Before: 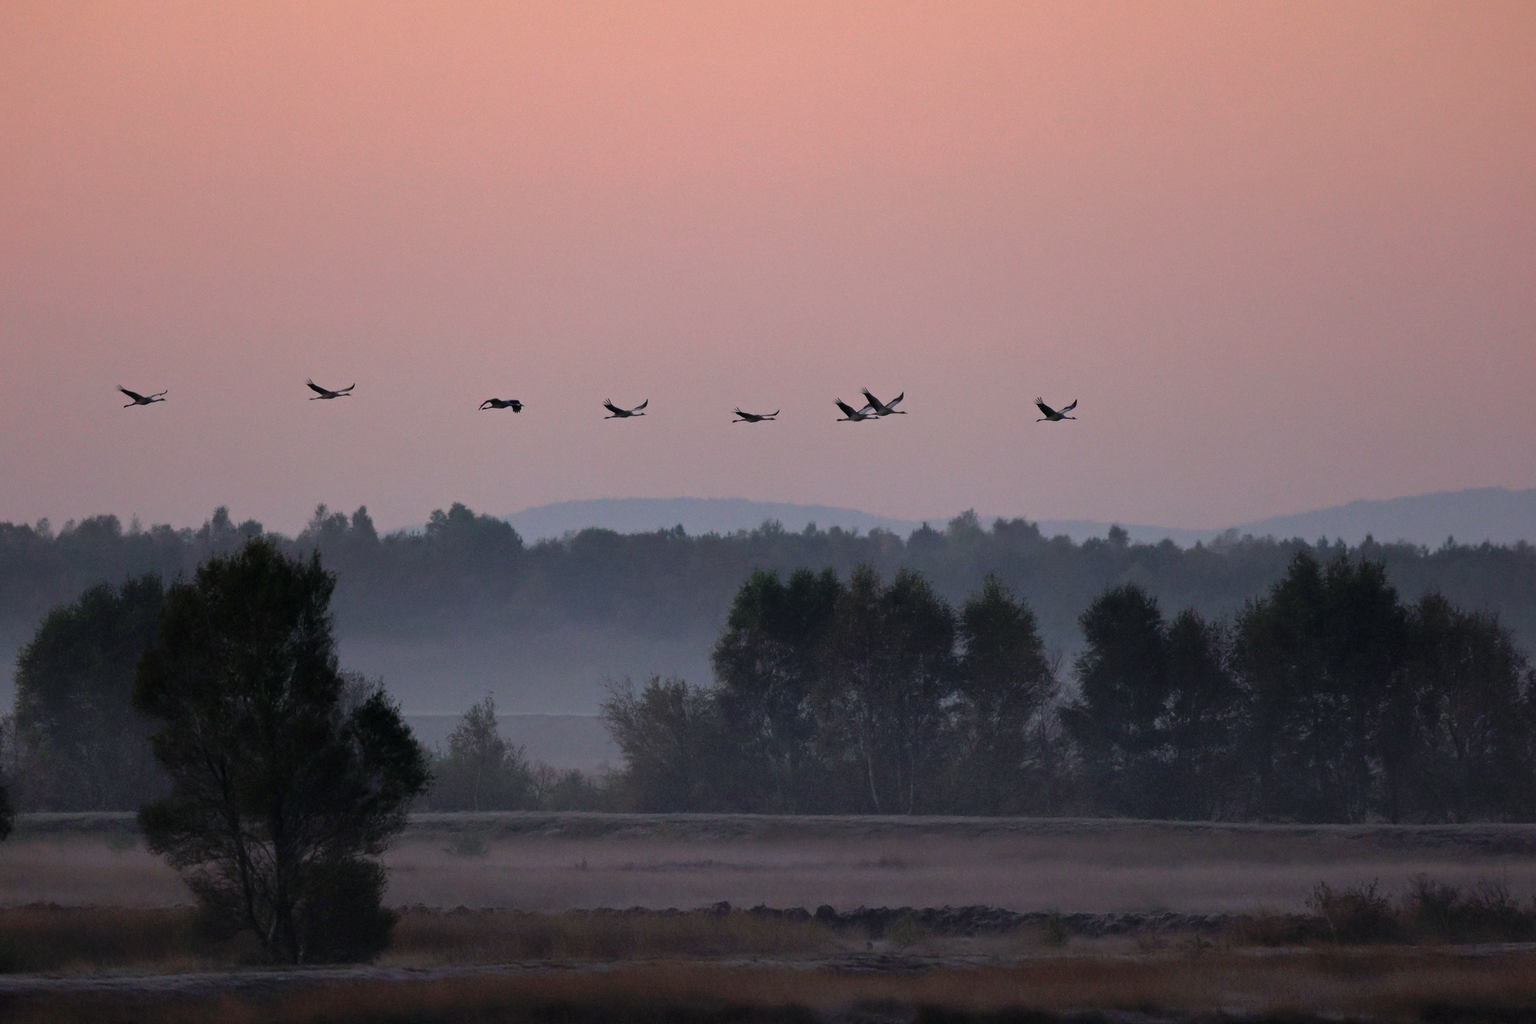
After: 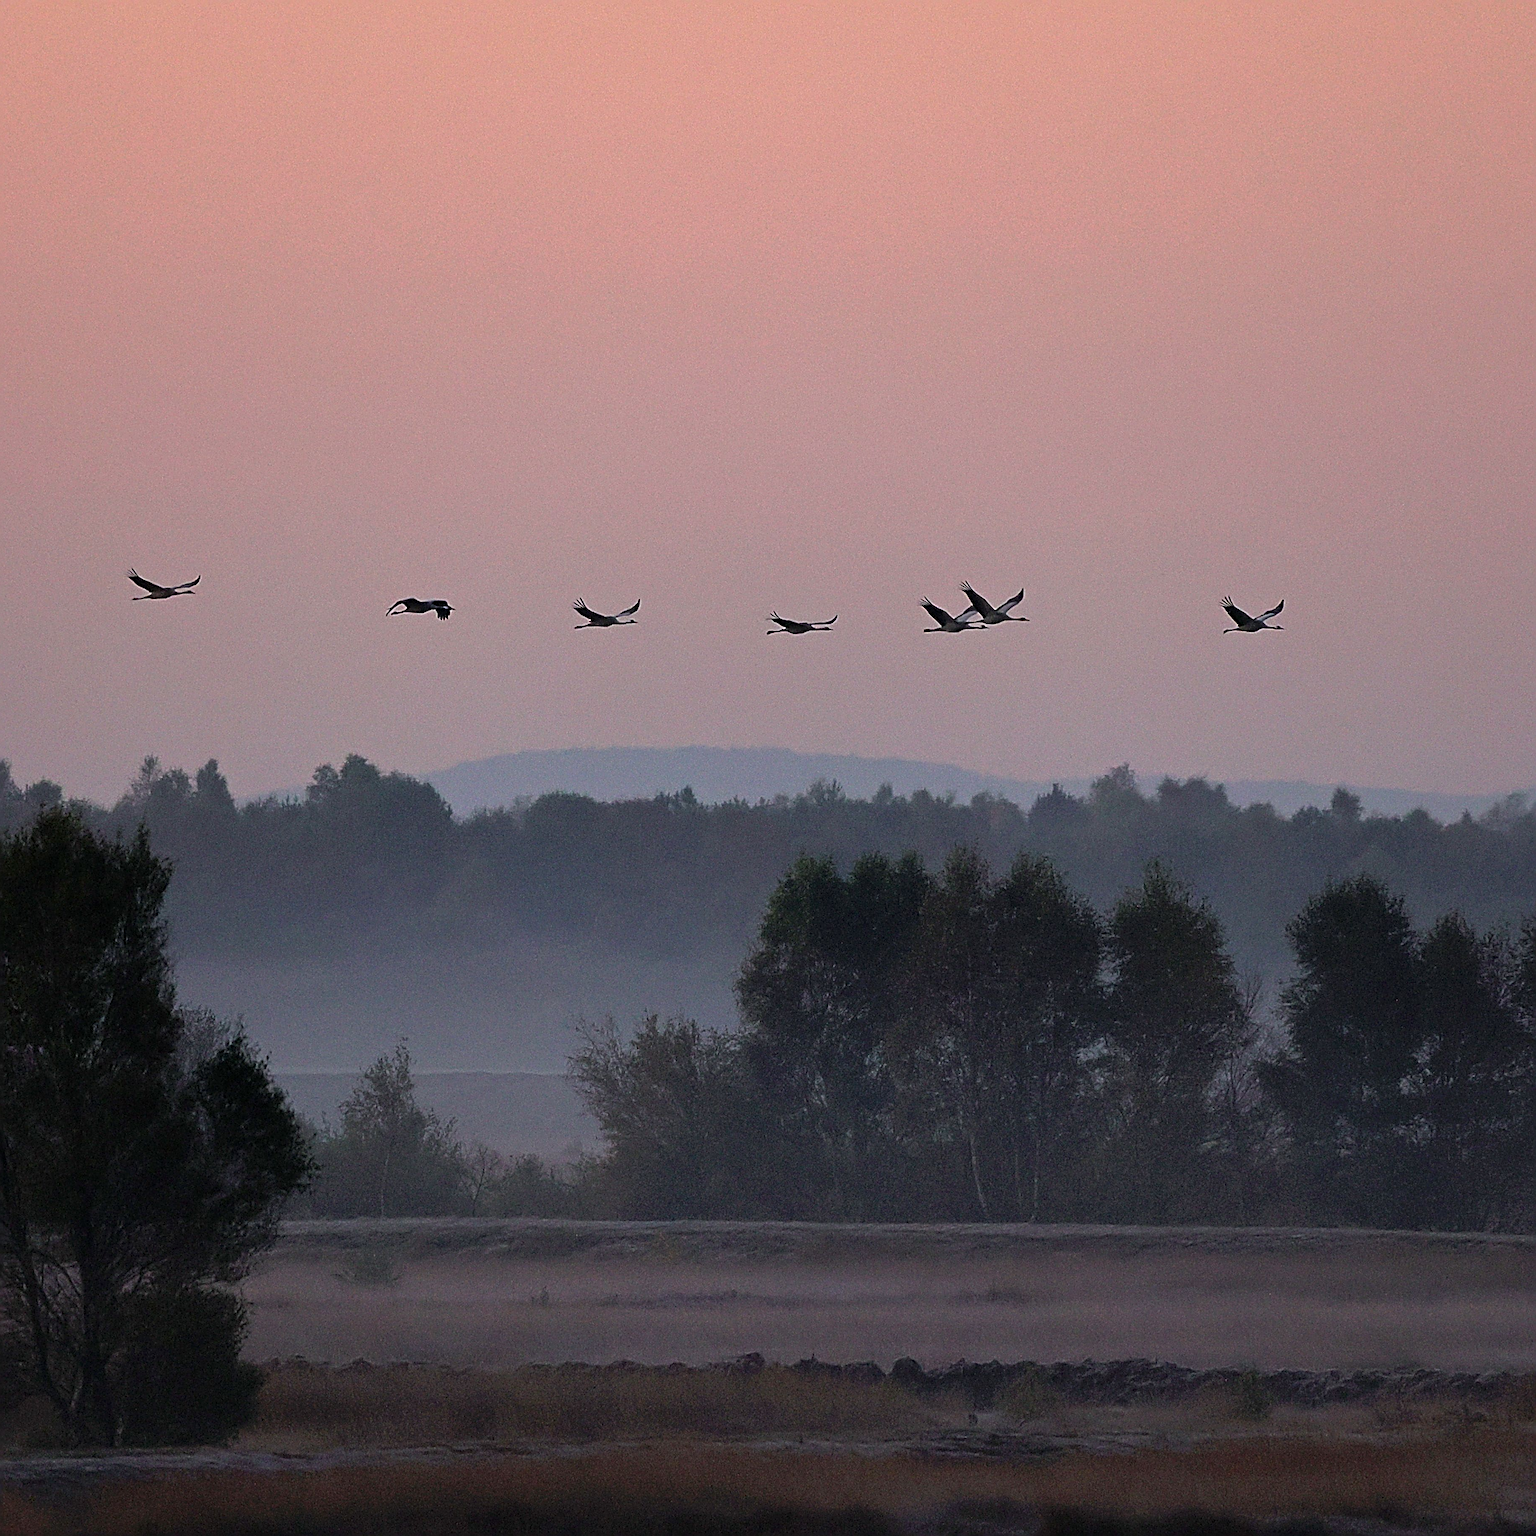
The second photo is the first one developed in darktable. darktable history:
sharpen: radius 3.139, amount 1.743
crop and rotate: left 14.436%, right 18.909%
